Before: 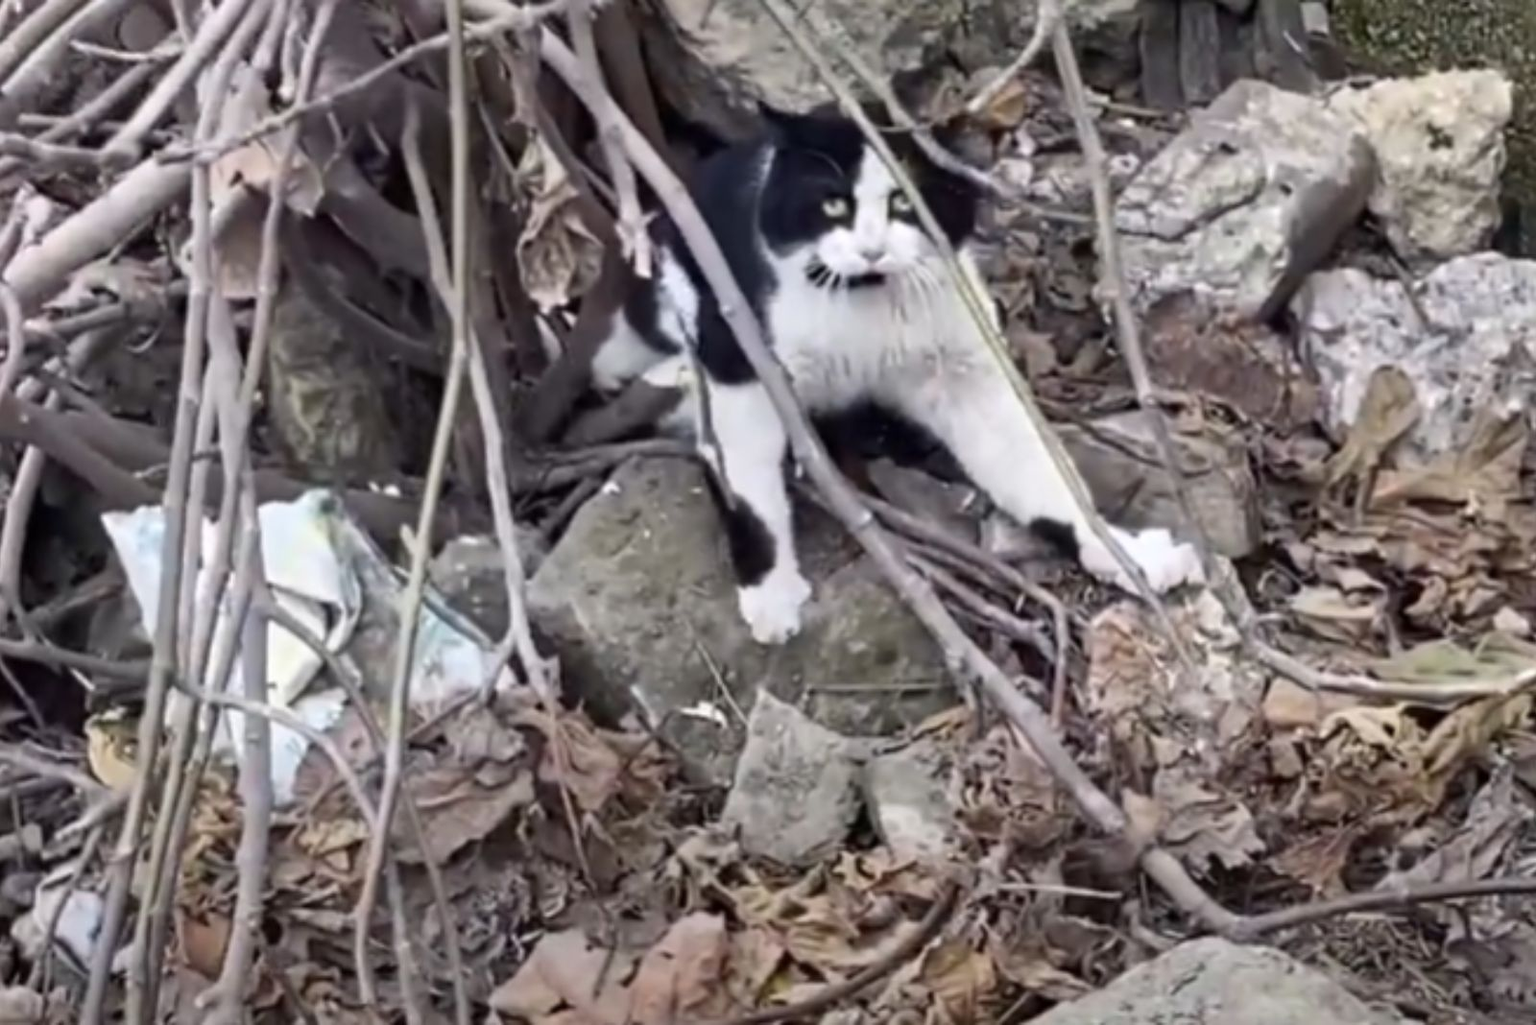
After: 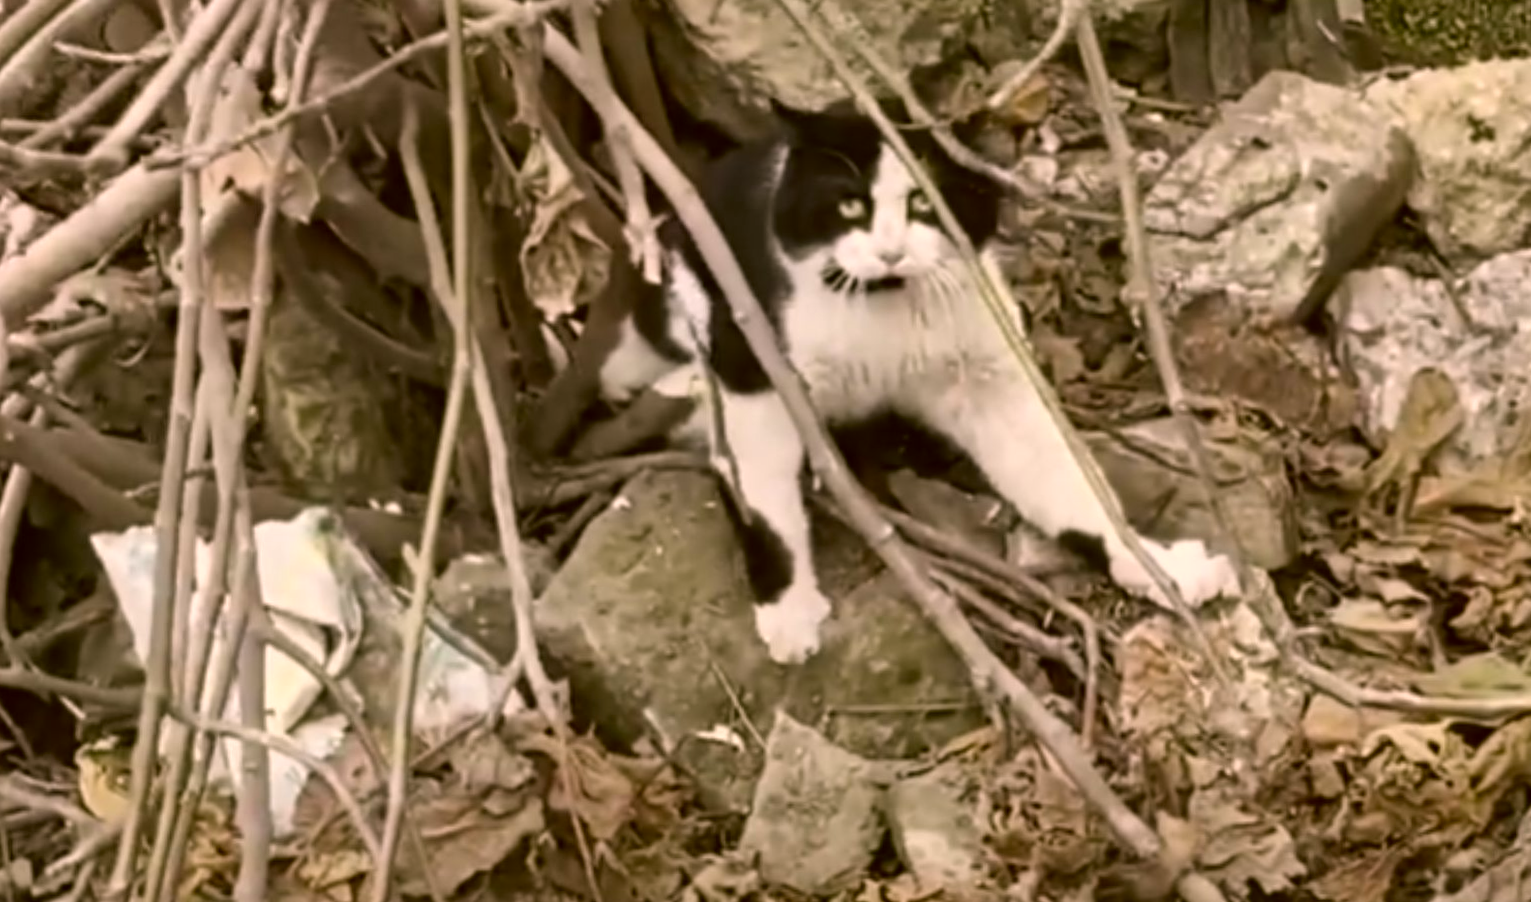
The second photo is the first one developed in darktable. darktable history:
crop and rotate: angle 0.544°, left 0.251%, right 2.648%, bottom 14.304%
shadows and highlights: shadows 37.8, highlights -27.88, soften with gaussian
color correction: highlights a* 8.42, highlights b* 15.87, shadows a* -0.482, shadows b* 26.78
